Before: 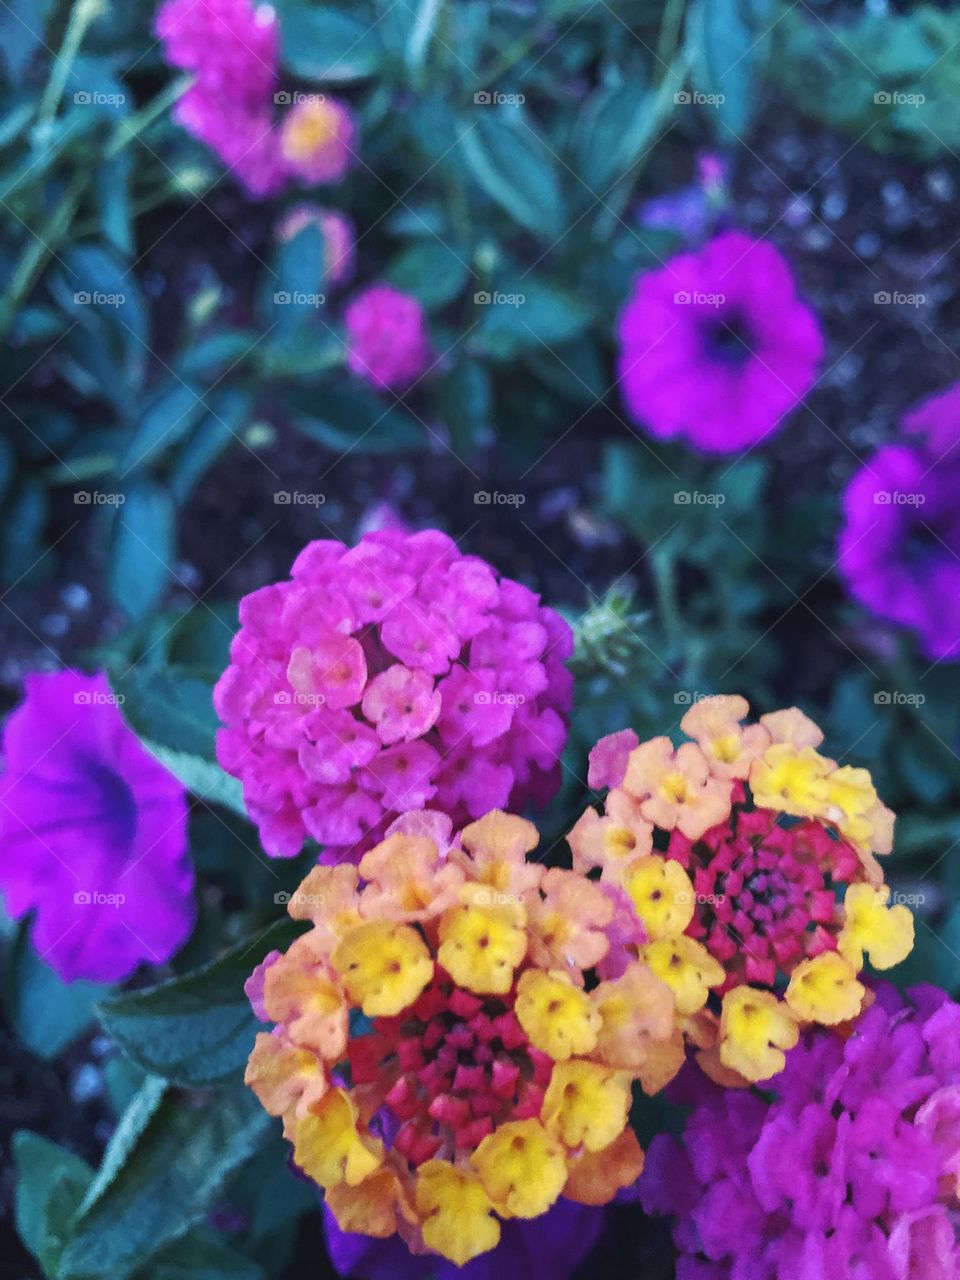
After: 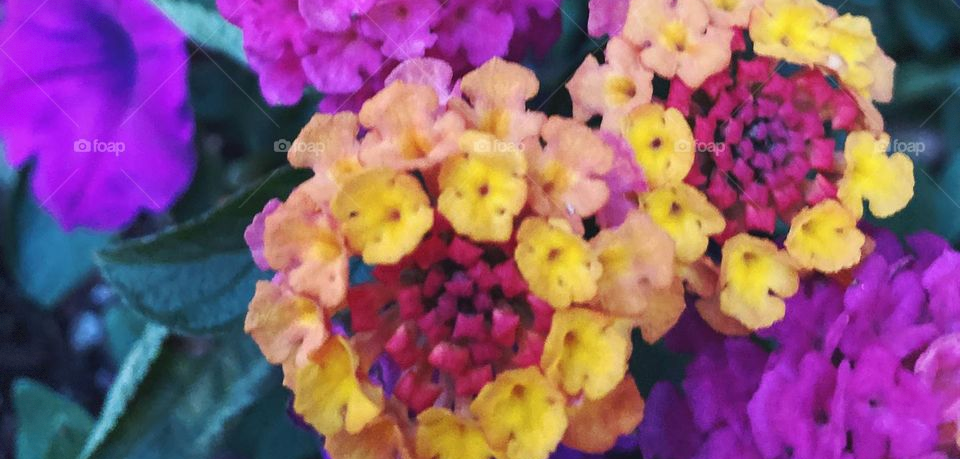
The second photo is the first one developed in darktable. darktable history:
vignetting: fall-off start 100.01%, saturation 0.001, width/height ratio 1.309, dithering 8-bit output
crop and rotate: top 58.796%, bottom 5.276%
